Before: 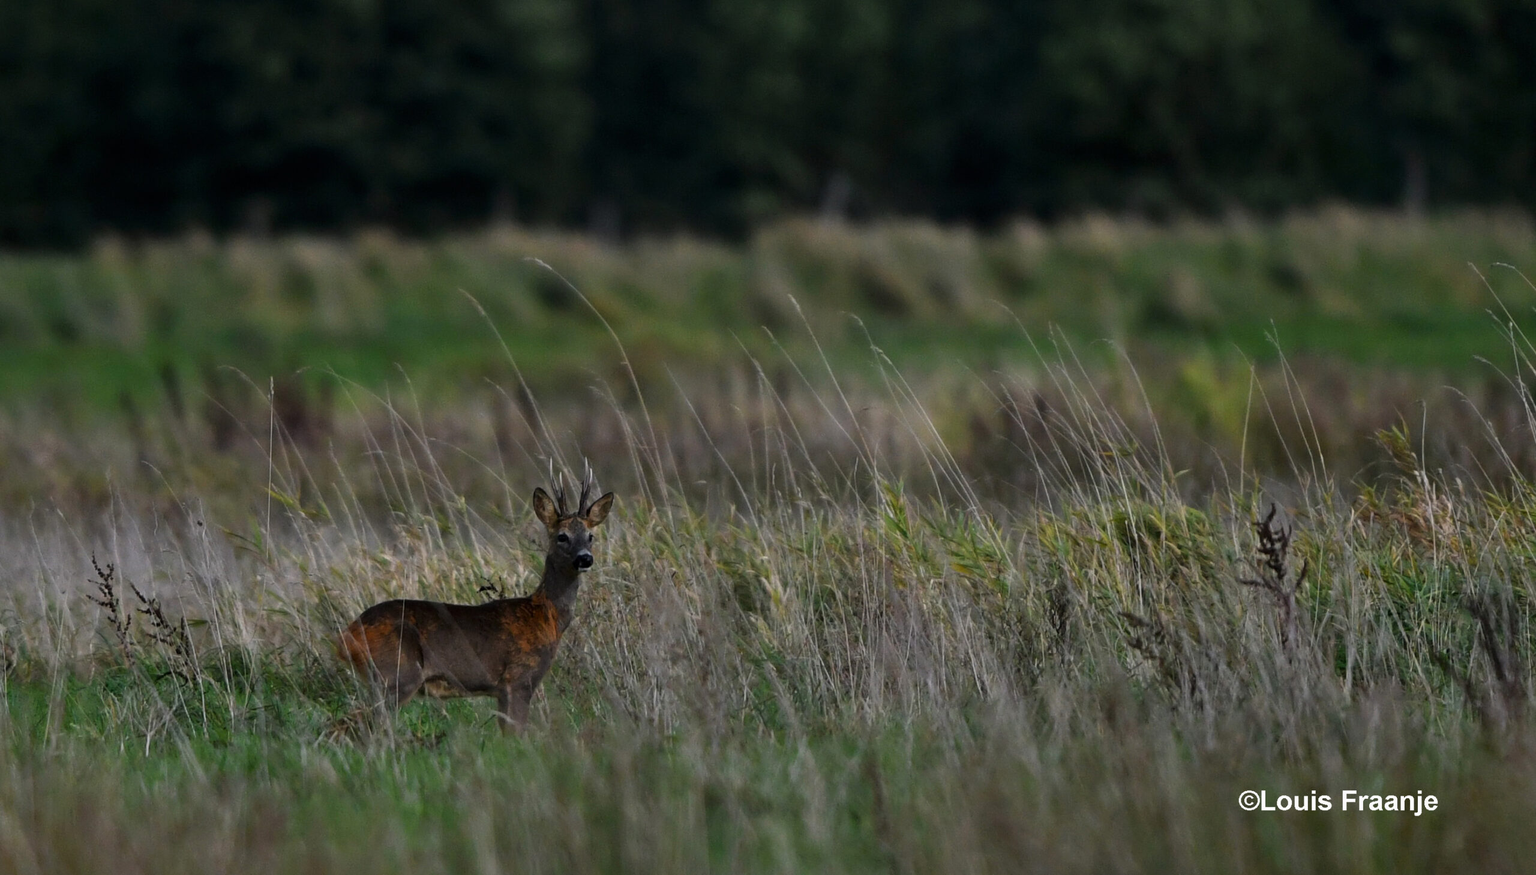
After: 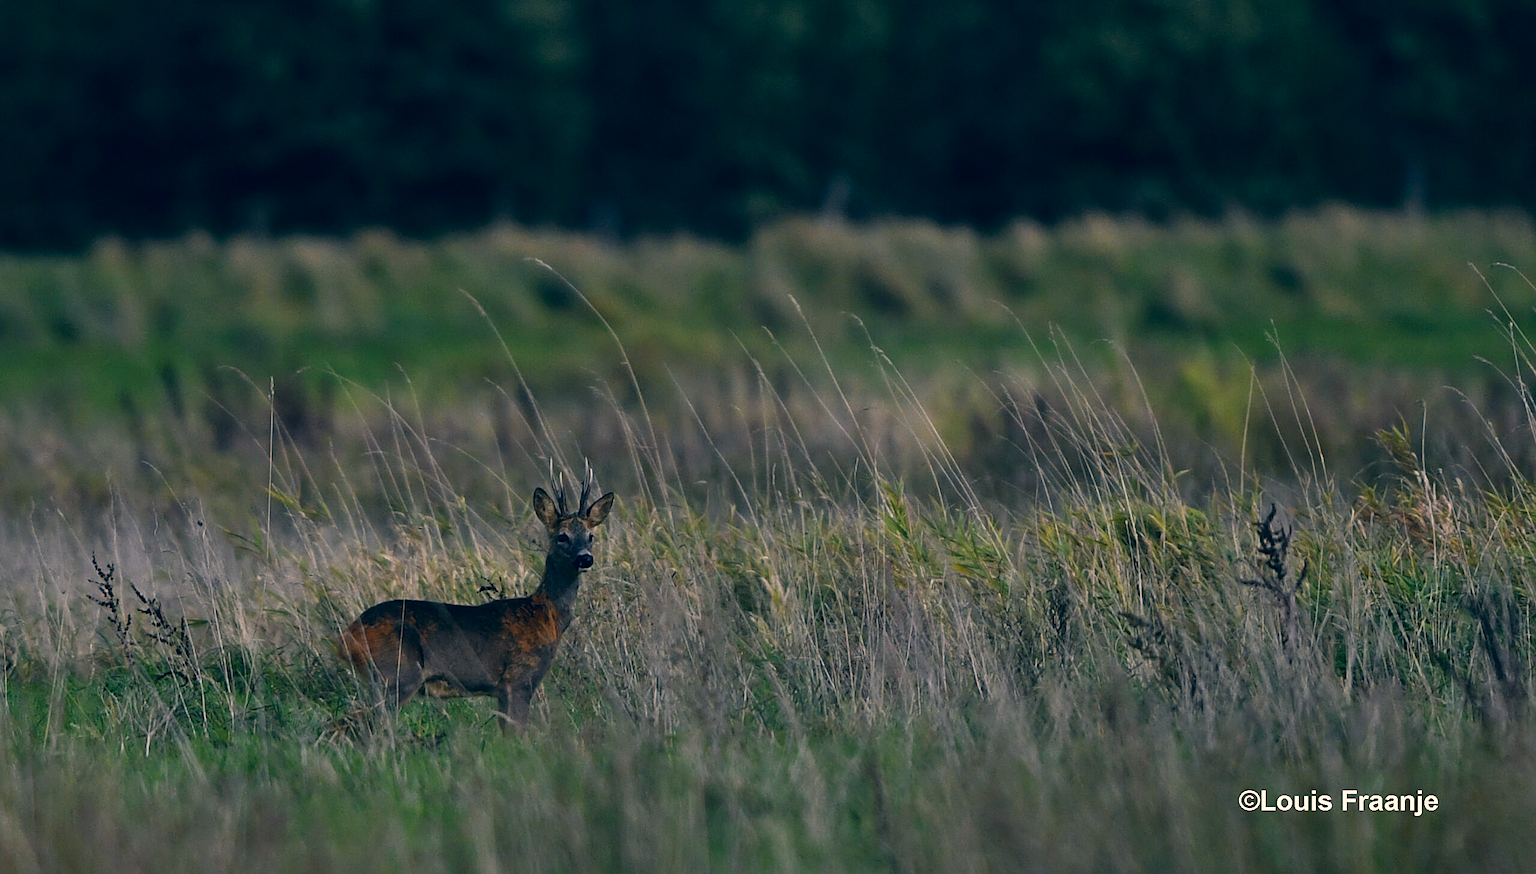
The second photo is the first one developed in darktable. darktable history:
sharpen: on, module defaults
color correction: highlights a* 10.32, highlights b* 14.66, shadows a* -9.59, shadows b* -15.02
